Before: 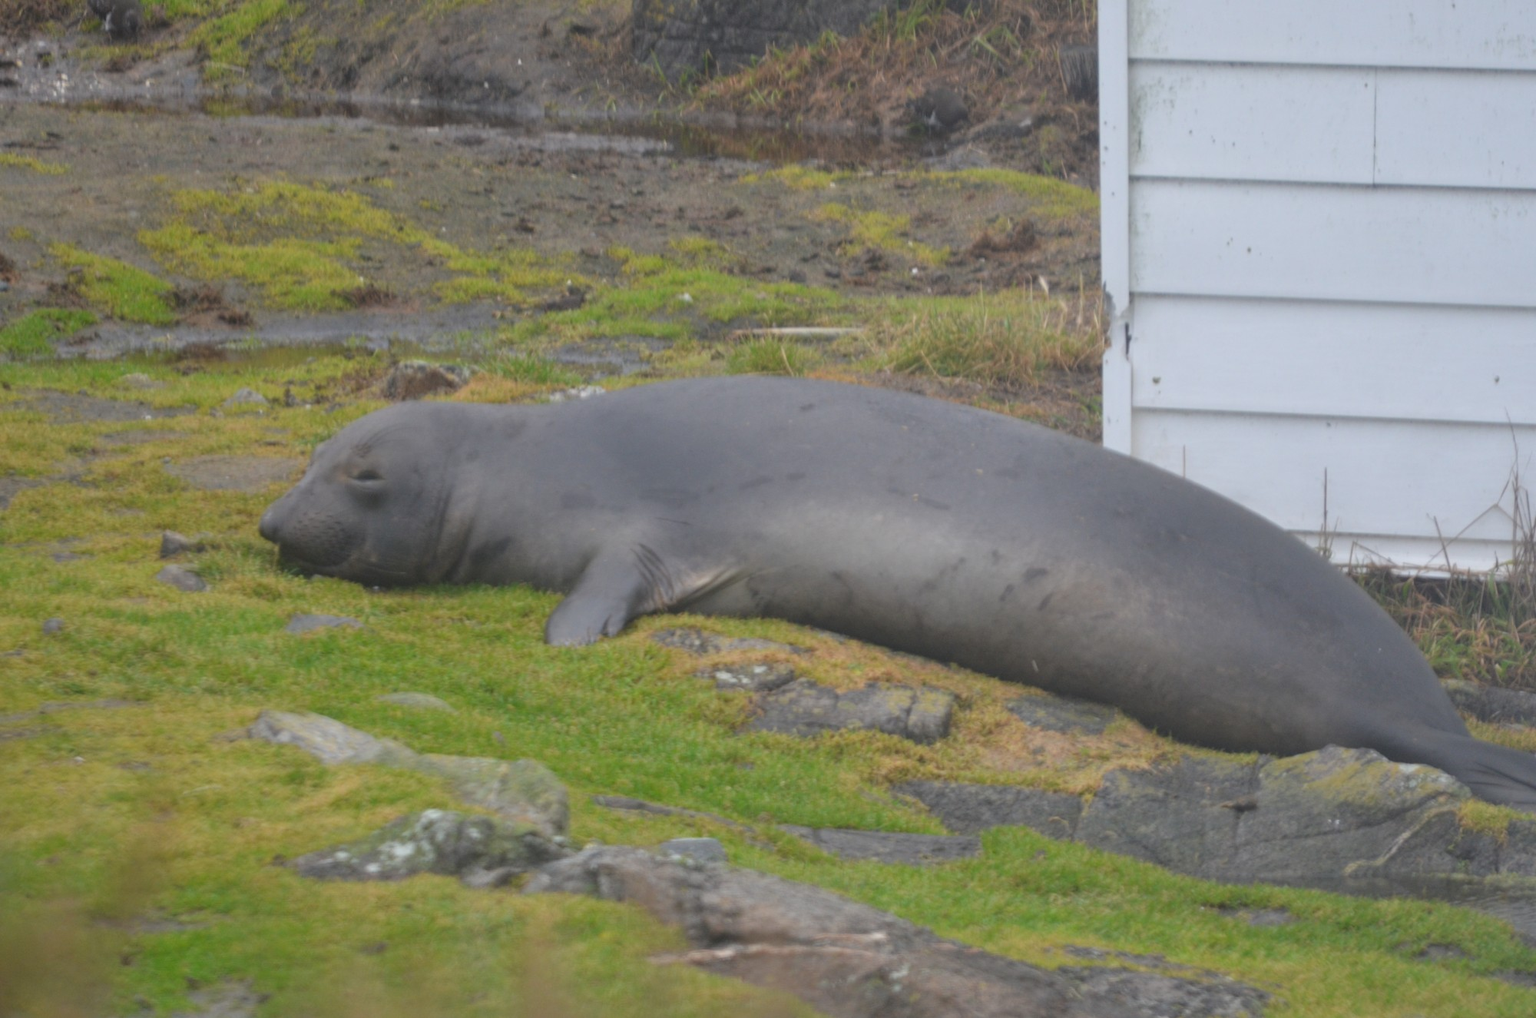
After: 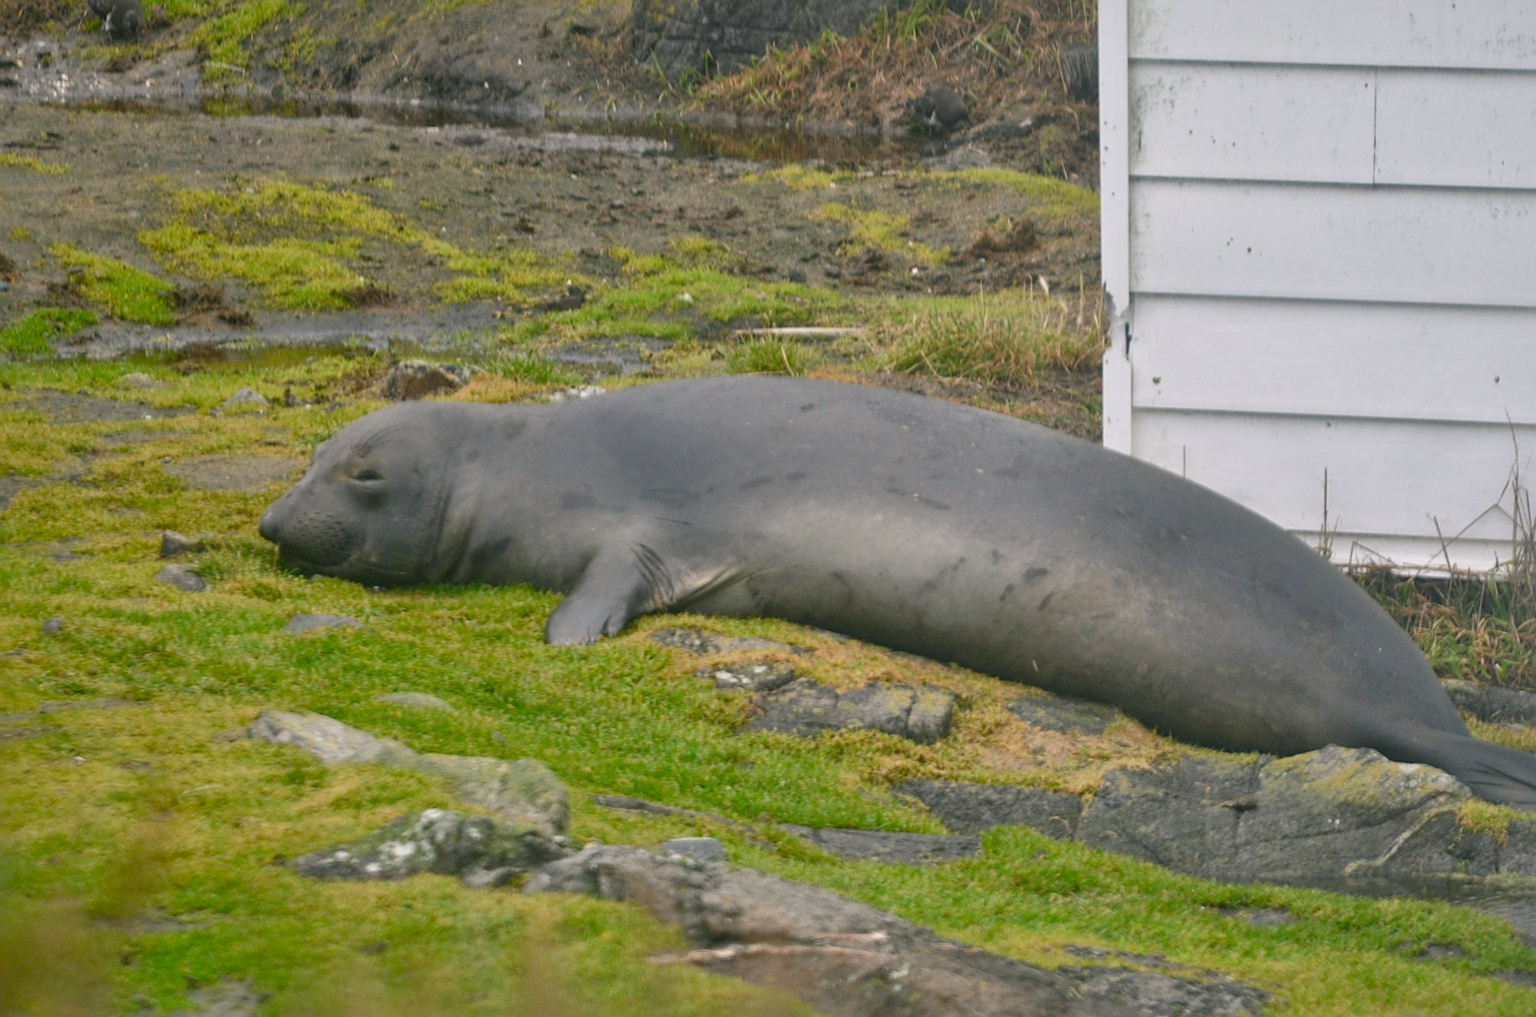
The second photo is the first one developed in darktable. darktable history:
sharpen: on, module defaults
local contrast: mode bilateral grid, contrast 19, coarseness 51, detail 149%, midtone range 0.2
color balance rgb: linear chroma grading › shadows -1.52%, linear chroma grading › highlights -14.921%, linear chroma grading › global chroma -9.783%, linear chroma grading › mid-tones -9.98%, perceptual saturation grading › global saturation 34.84%, perceptual saturation grading › highlights -25.382%, perceptual saturation grading › shadows 50.157%, global vibrance 20%
color correction: highlights a* 4.27, highlights b* 4.95, shadows a* -6.86, shadows b* 4.71
